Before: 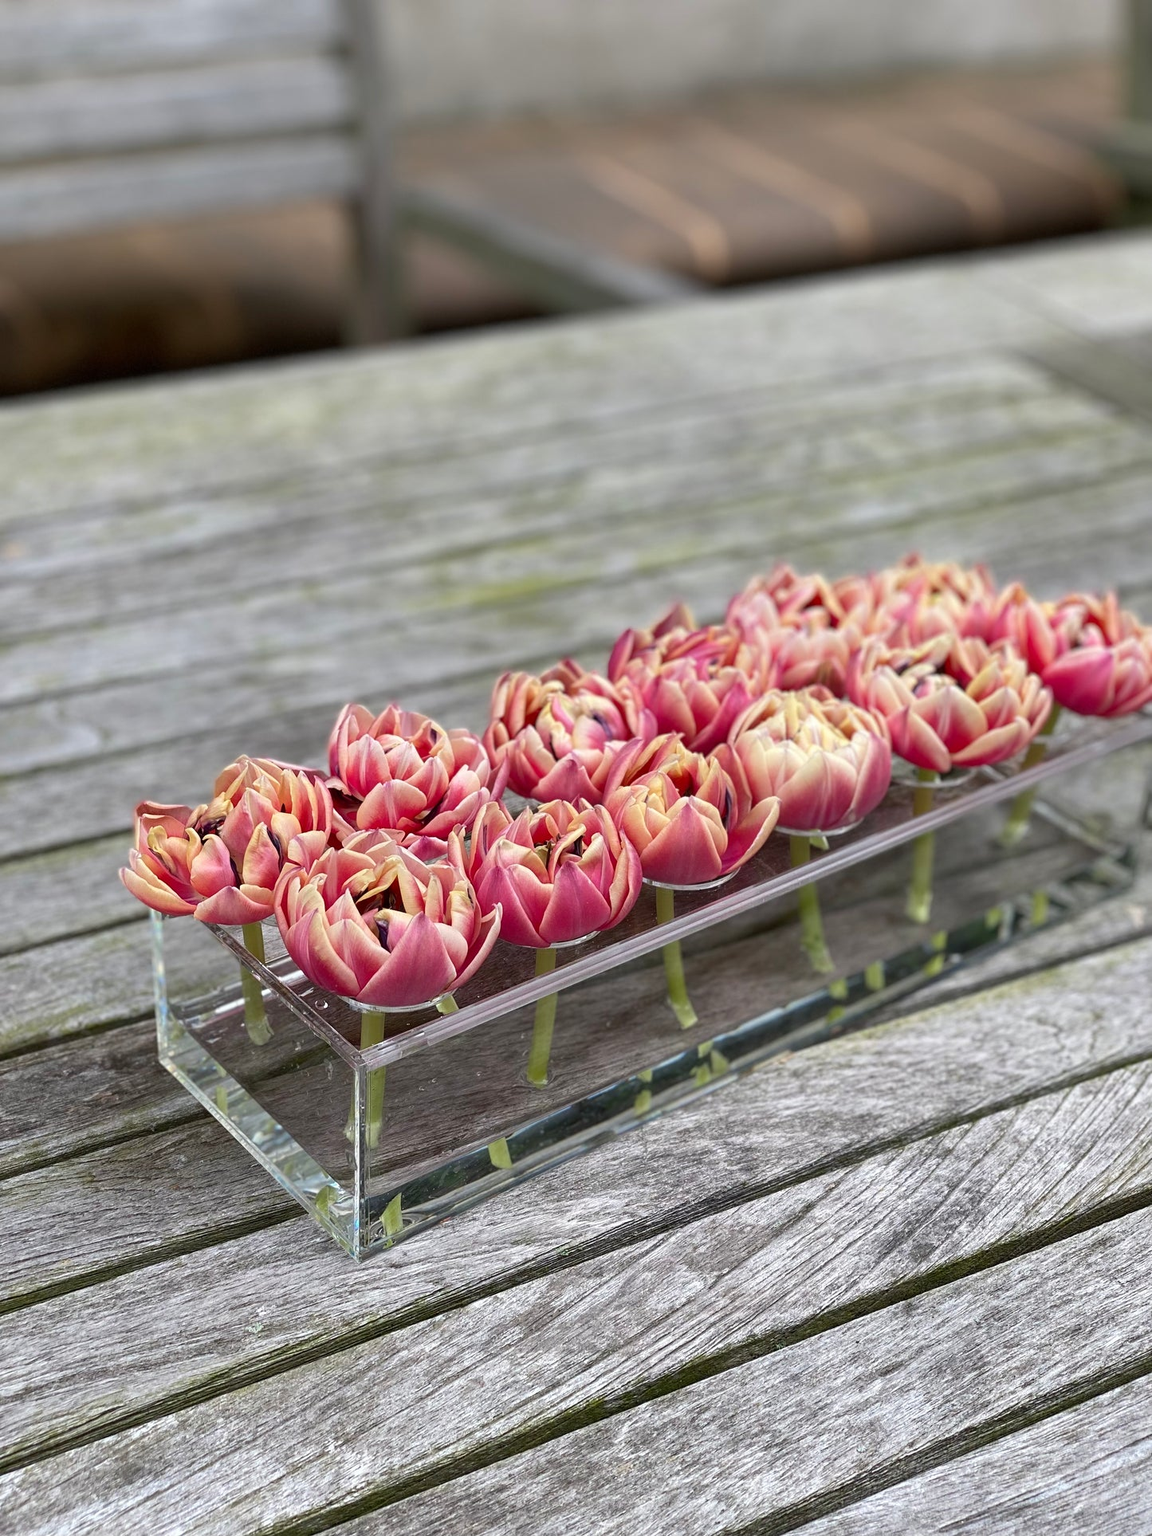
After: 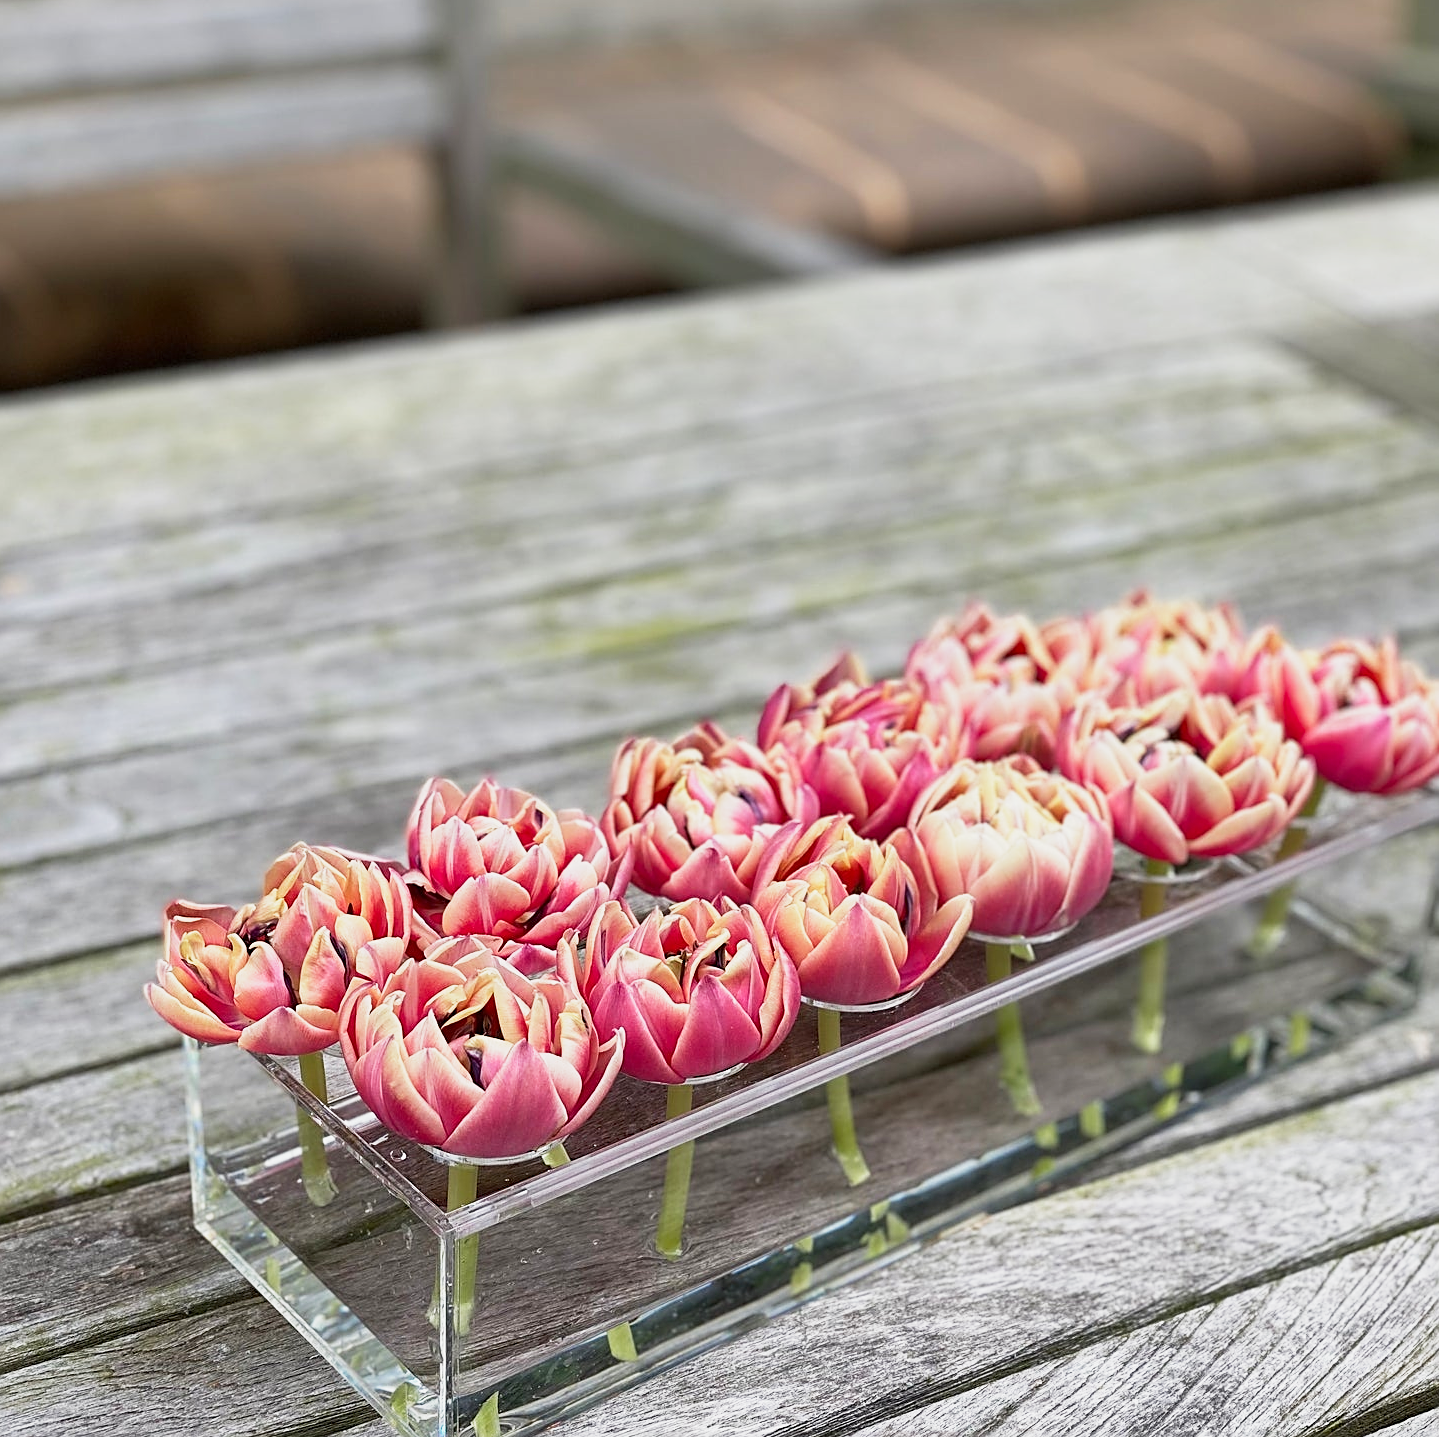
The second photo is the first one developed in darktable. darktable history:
sharpen: on, module defaults
crop: left 0.401%, top 5.478%, bottom 19.92%
shadows and highlights: radius 126.28, shadows 30.32, highlights -30.94, low approximation 0.01, soften with gaussian
base curve: curves: ch0 [(0, 0) (0.088, 0.125) (0.176, 0.251) (0.354, 0.501) (0.613, 0.749) (1, 0.877)], preserve colors none
